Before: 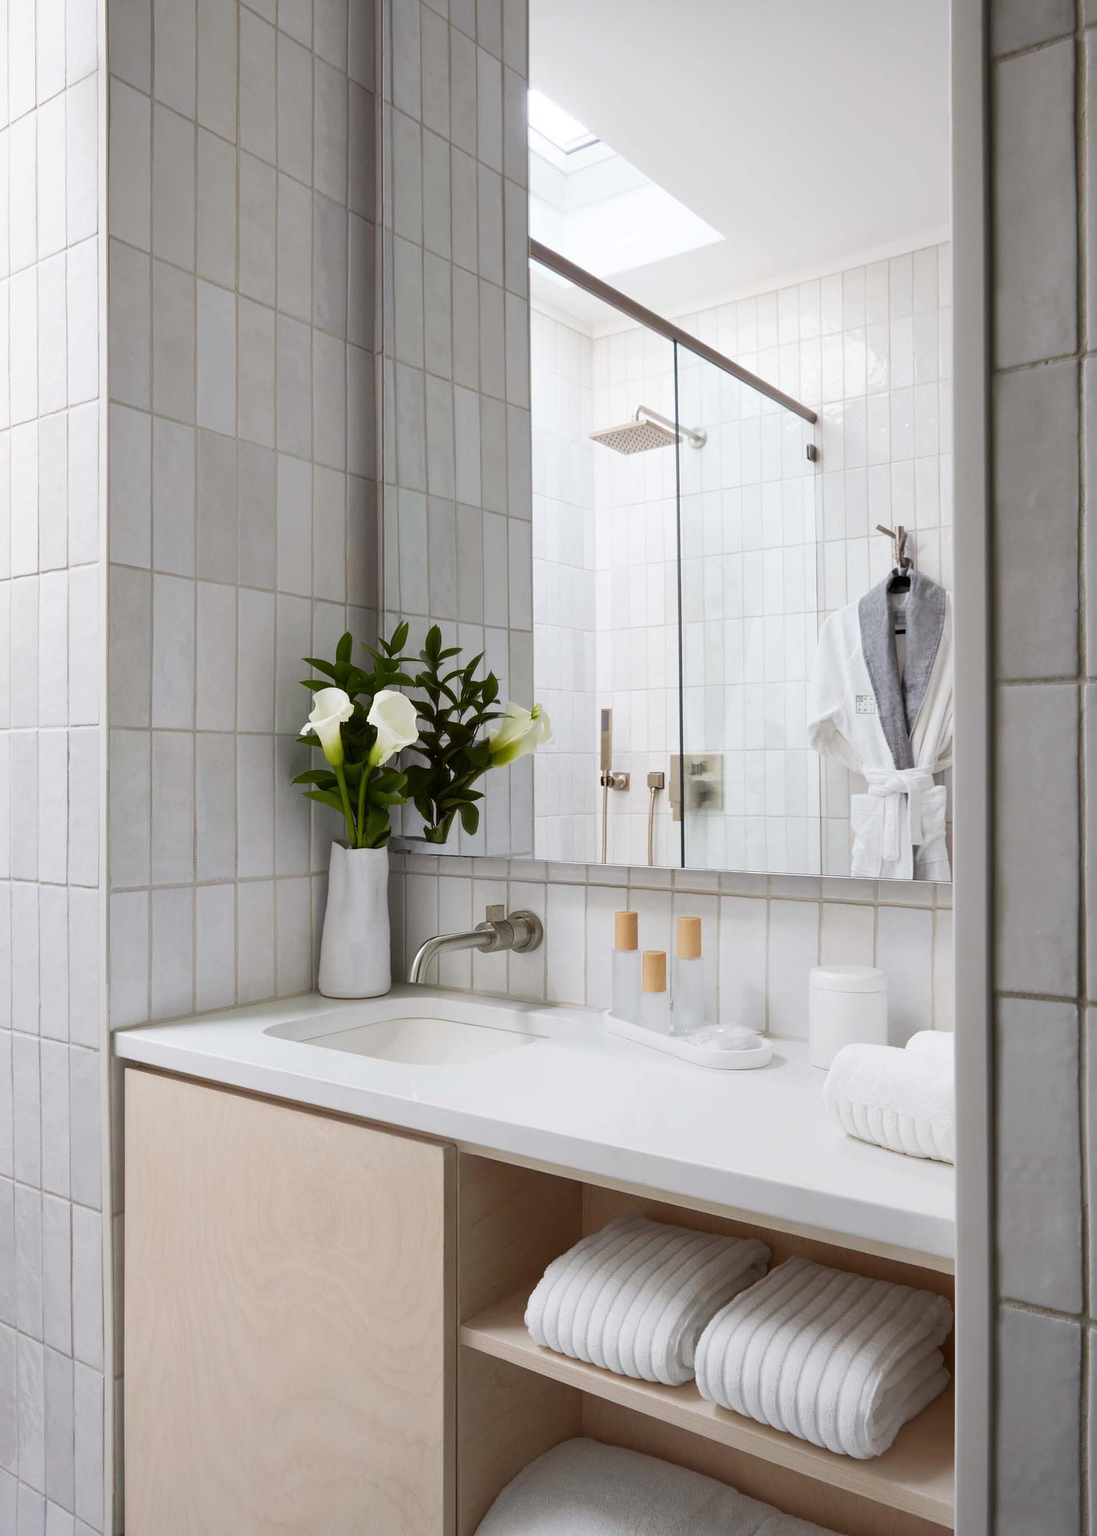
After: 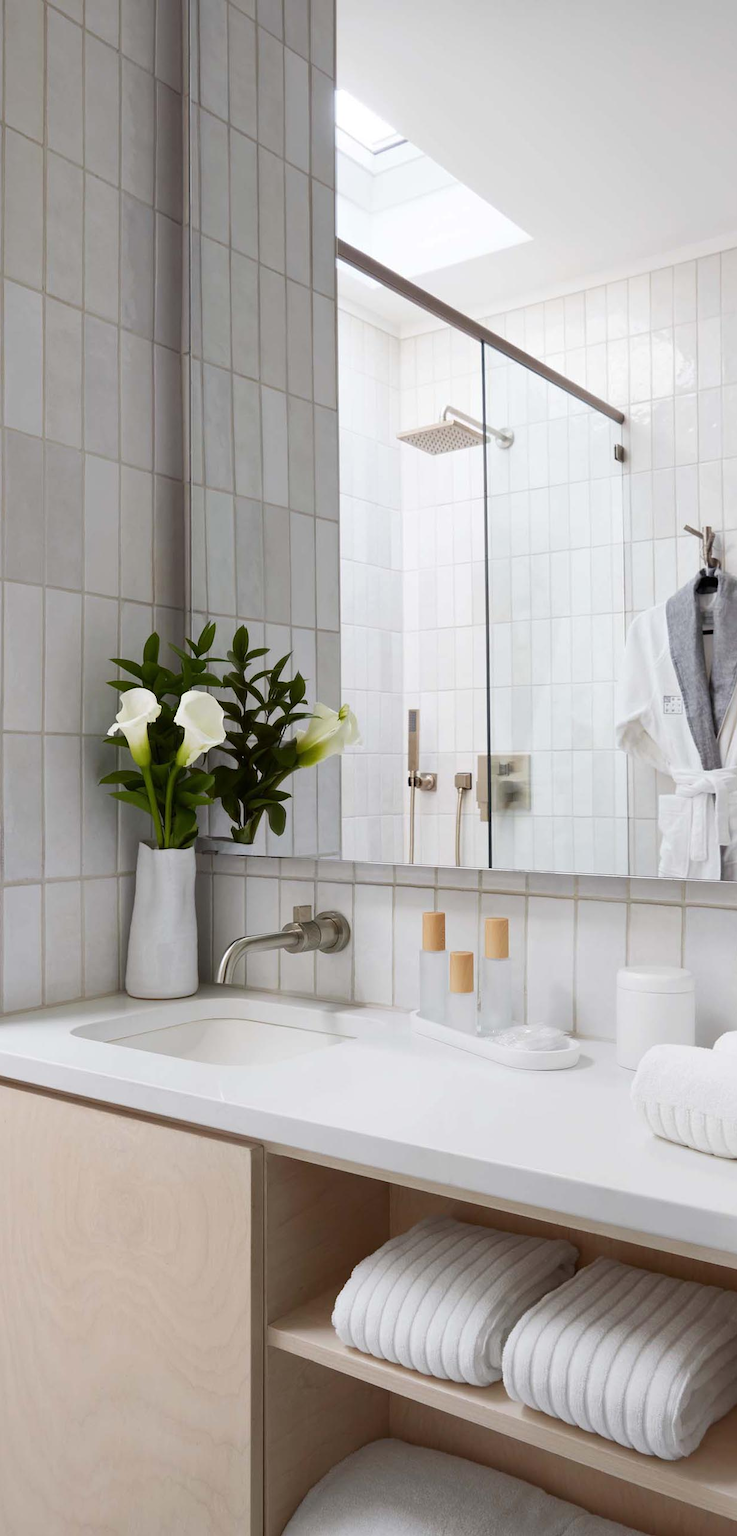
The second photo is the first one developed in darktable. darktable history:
crop and rotate: left 17.609%, right 15.153%
